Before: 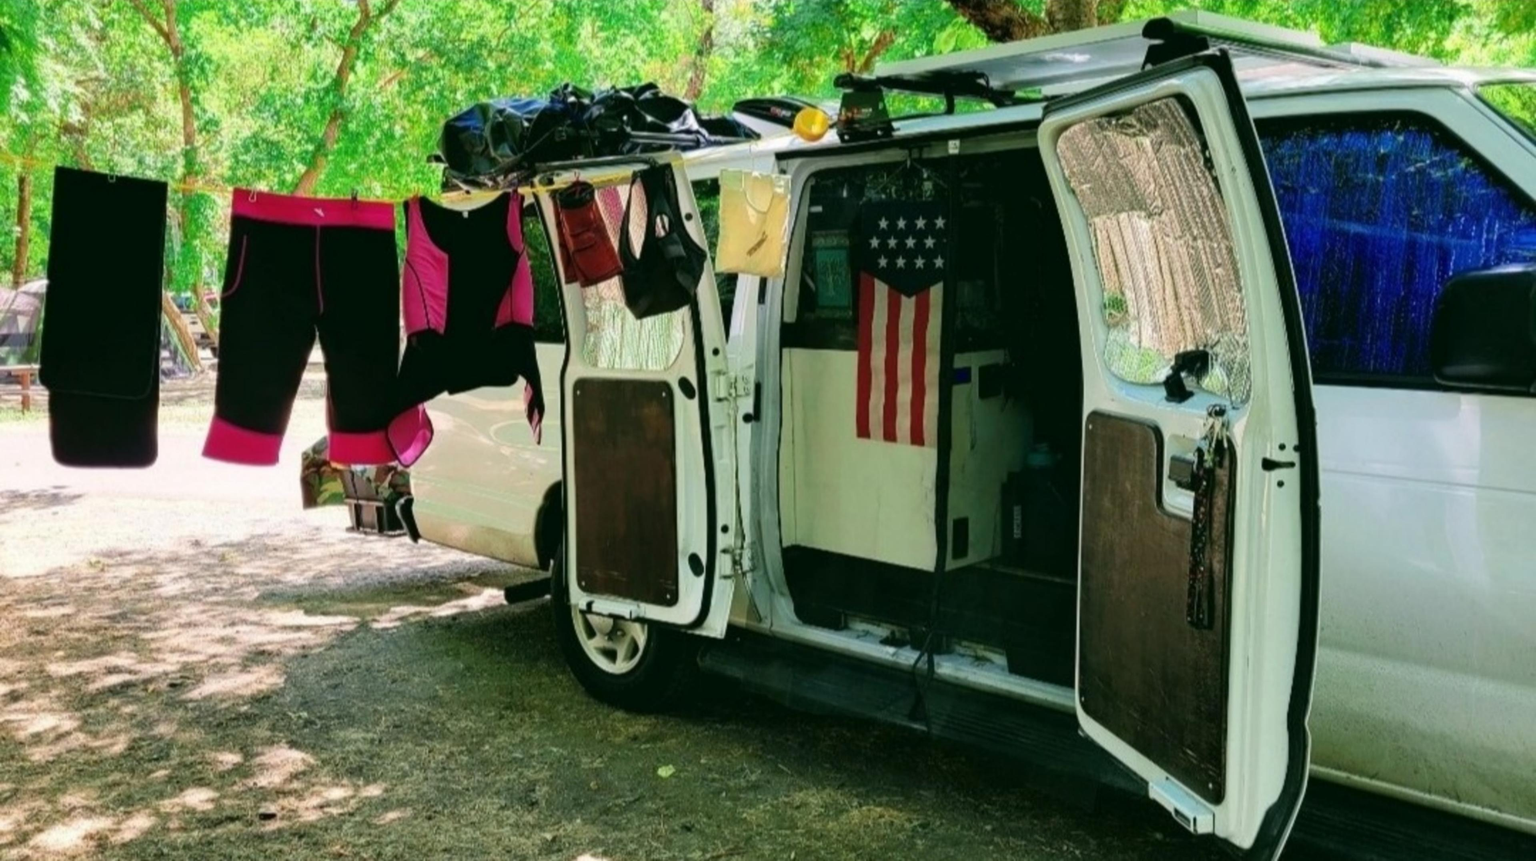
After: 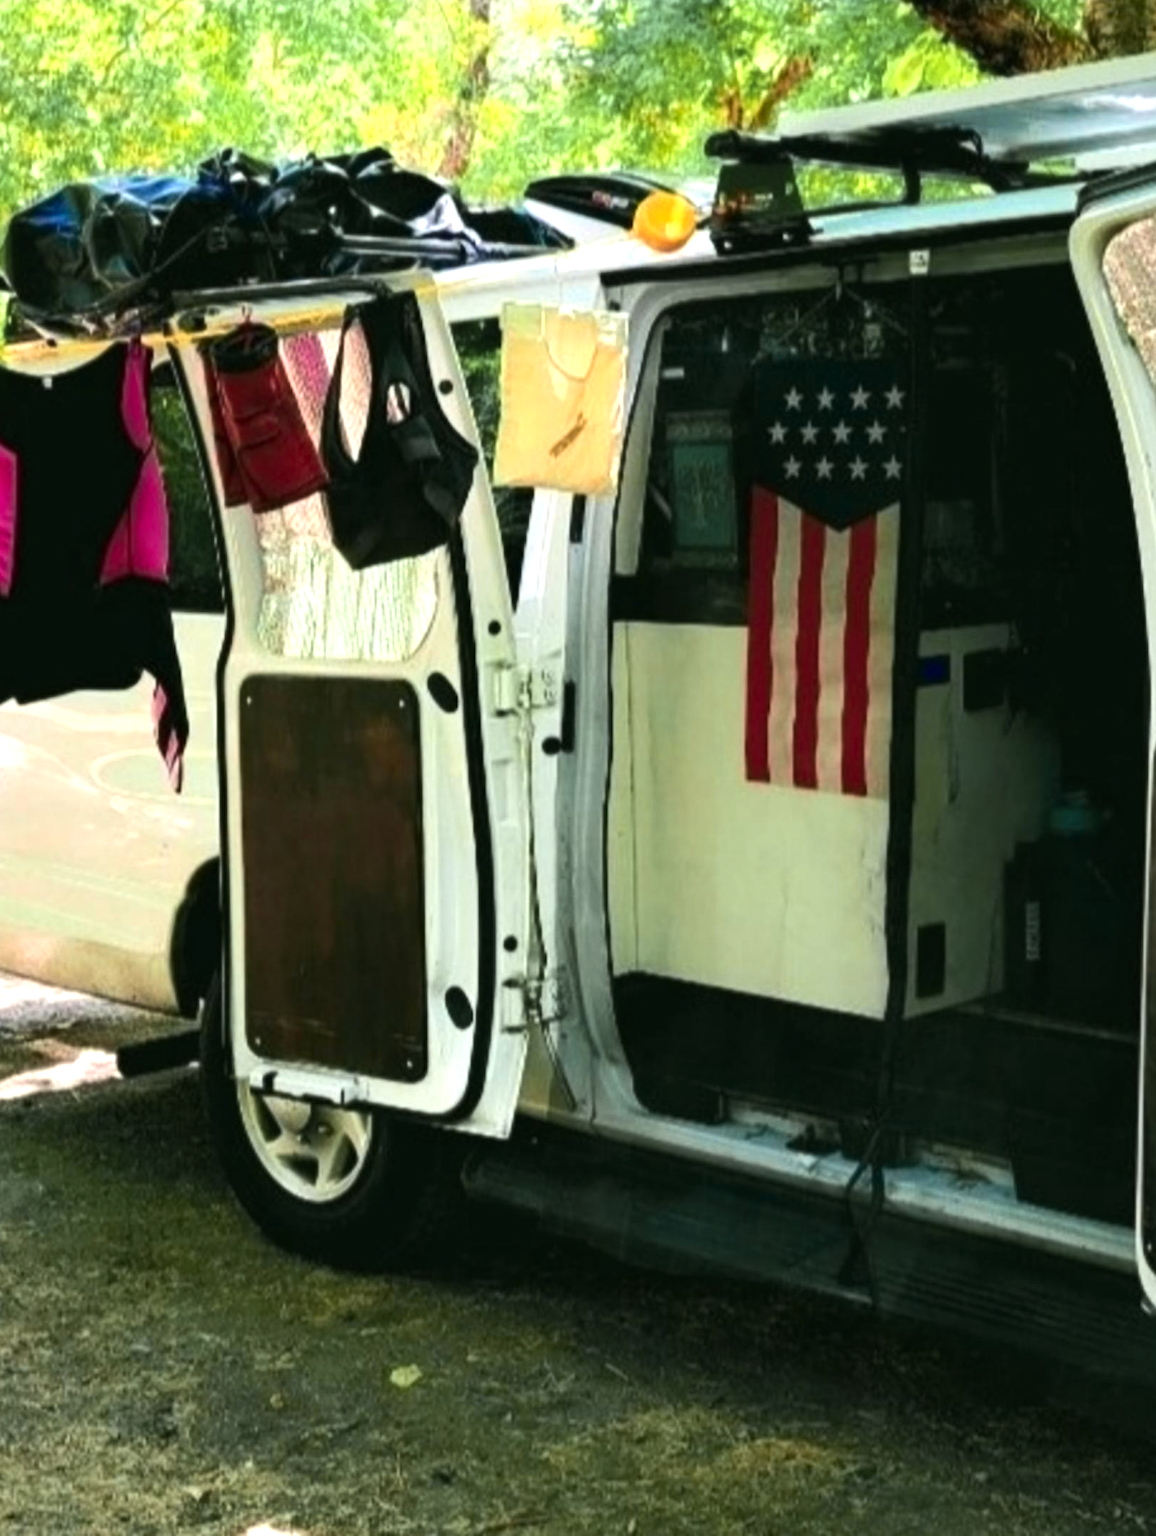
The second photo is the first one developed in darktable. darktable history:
tone equalizer: -8 EV 0.001 EV, -7 EV -0.002 EV, -6 EV 0.002 EV, -5 EV -0.03 EV, -4 EV -0.116 EV, -3 EV -0.169 EV, -2 EV 0.24 EV, -1 EV 0.702 EV, +0 EV 0.493 EV
color zones: curves: ch1 [(0.309, 0.524) (0.41, 0.329) (0.508, 0.509)]; ch2 [(0.25, 0.457) (0.75, 0.5)]
crop: left 28.583%, right 29.231%
